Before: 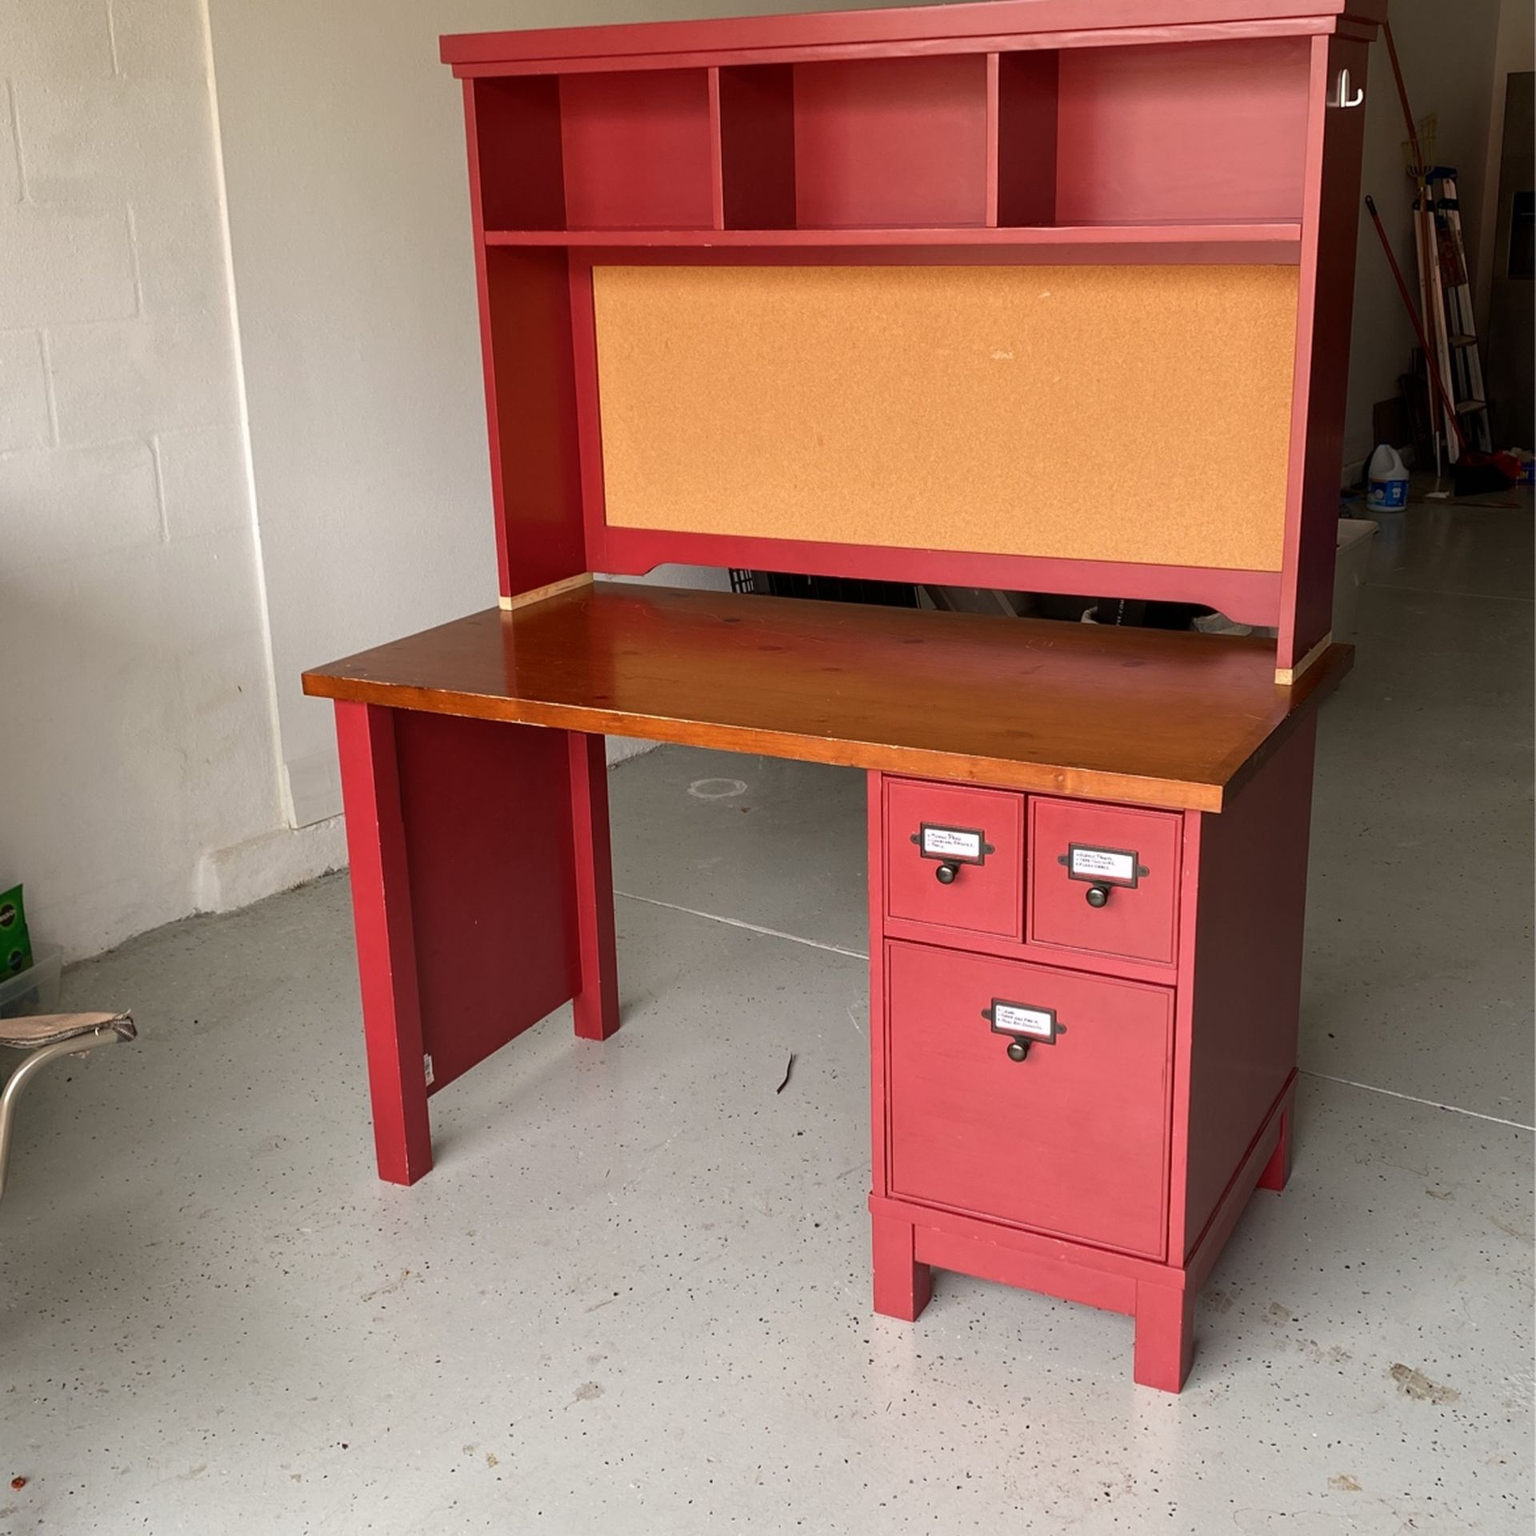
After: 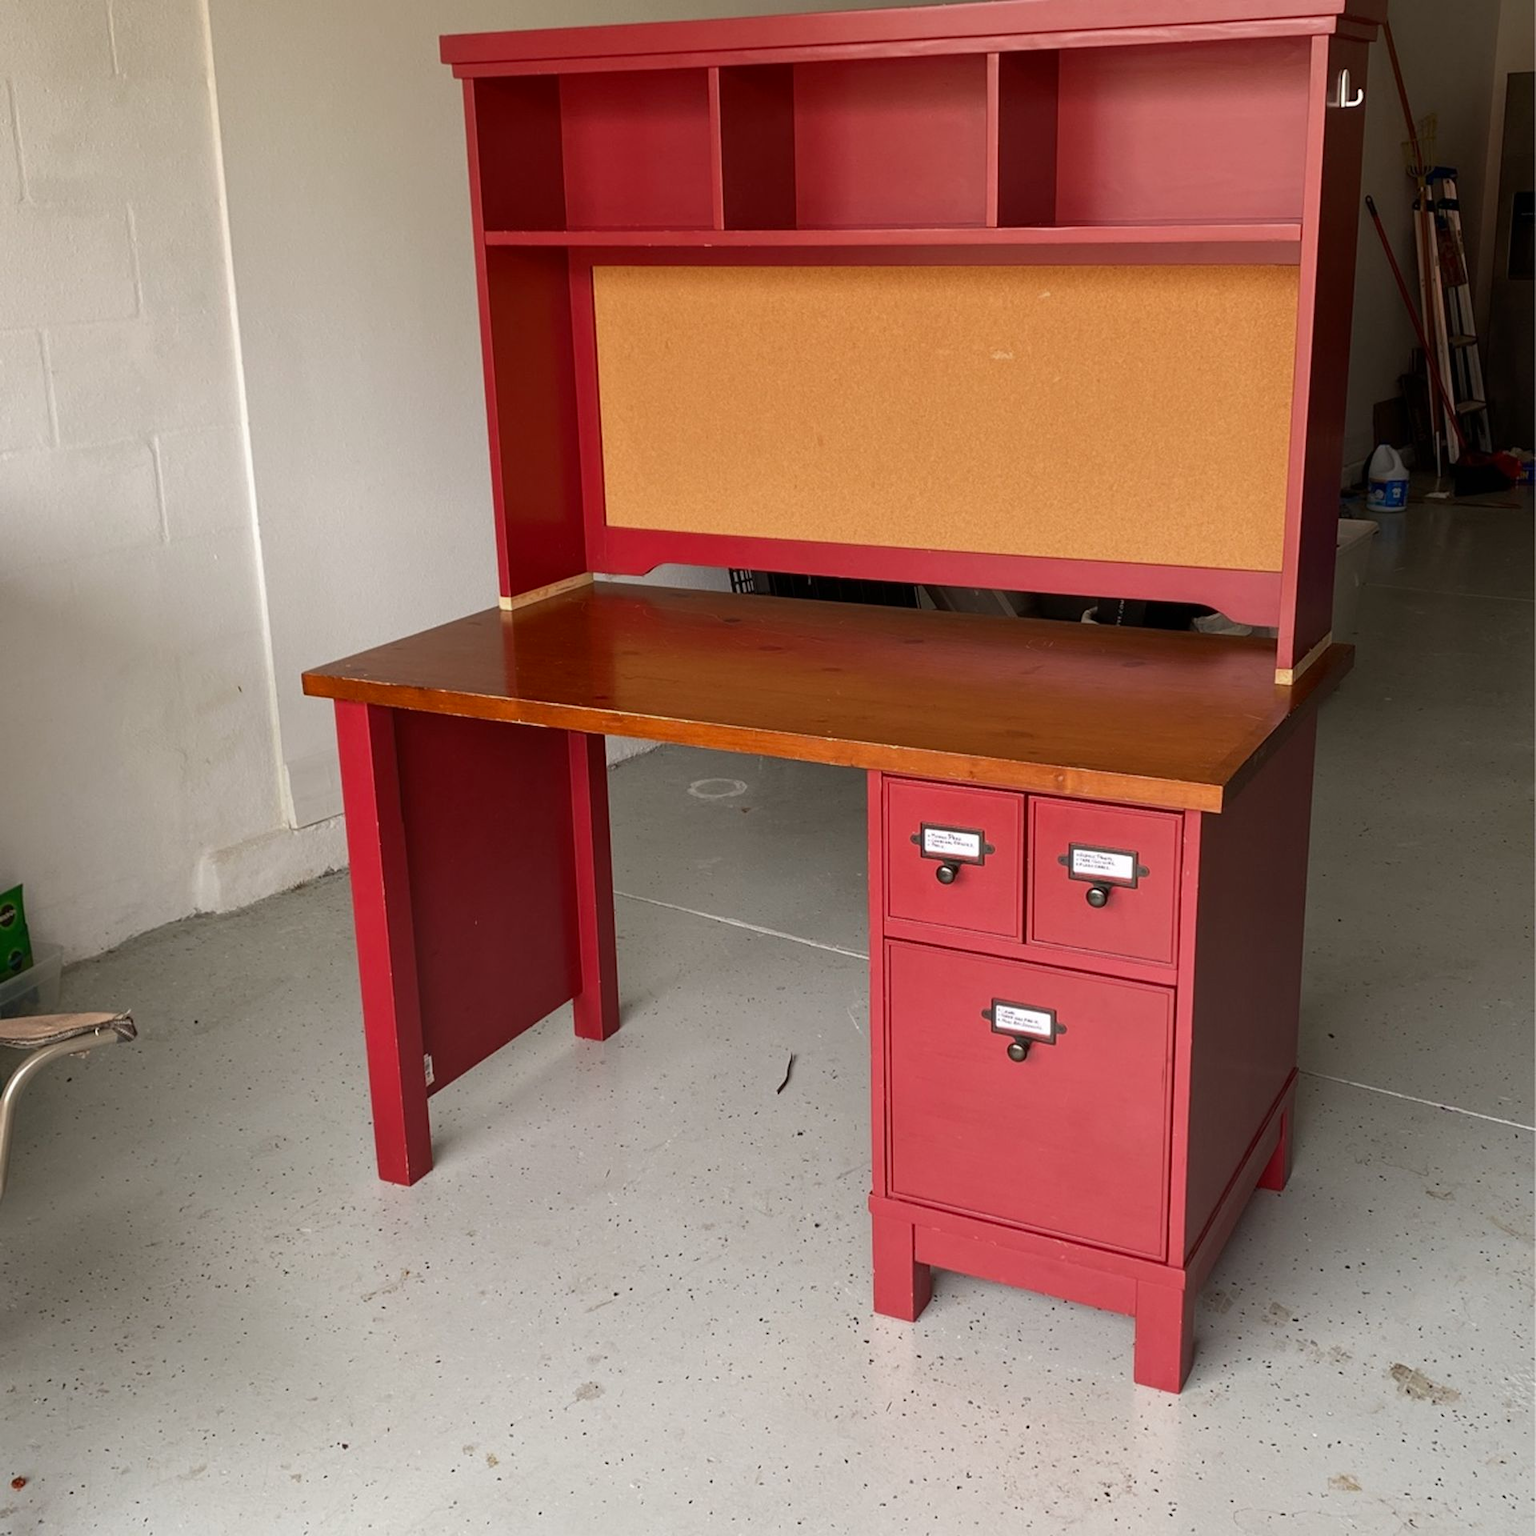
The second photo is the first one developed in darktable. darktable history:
color zones: curves: ch0 [(0, 0.444) (0.143, 0.442) (0.286, 0.441) (0.429, 0.441) (0.571, 0.441) (0.714, 0.441) (0.857, 0.442) (1, 0.444)]
tone equalizer: edges refinement/feathering 500, mask exposure compensation -1.57 EV, preserve details no
